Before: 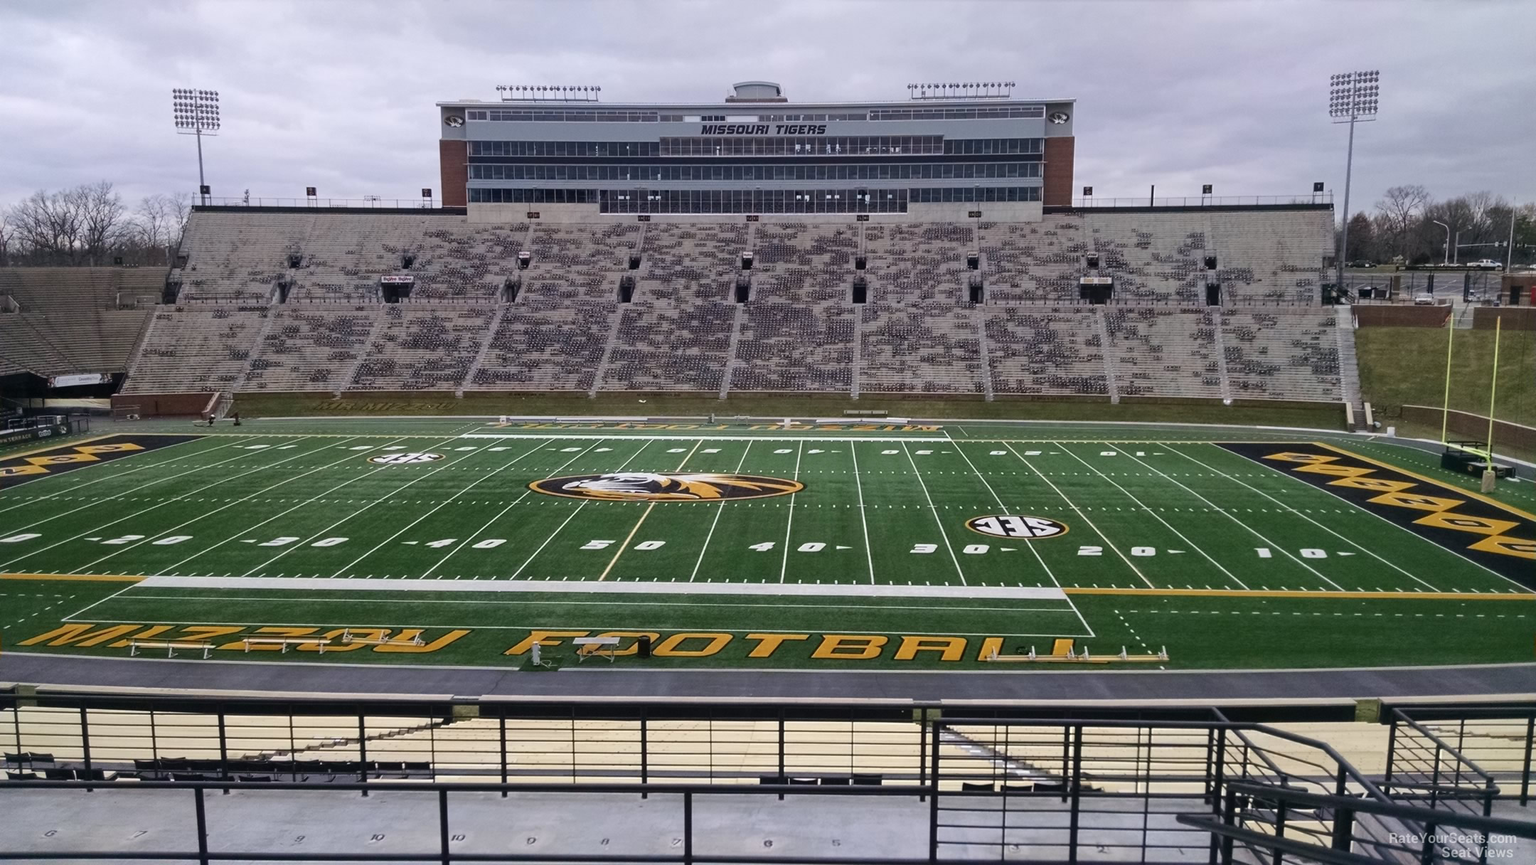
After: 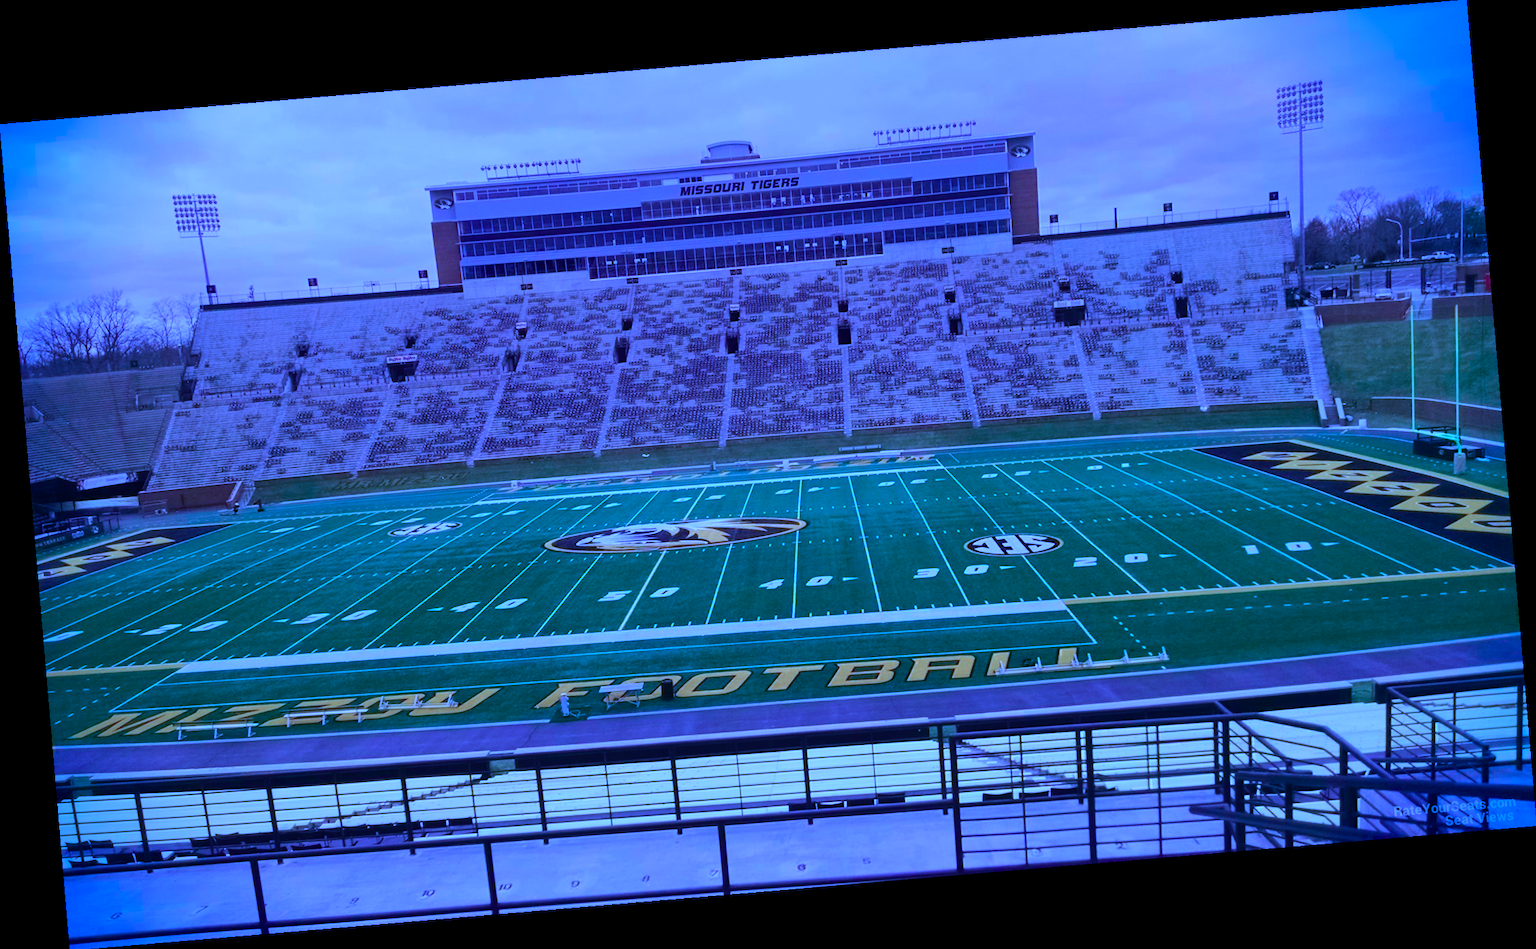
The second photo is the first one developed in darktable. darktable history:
color calibration: output R [0.948, 0.091, -0.04, 0], output G [-0.3, 1.384, -0.085, 0], output B [-0.108, 0.061, 1.08, 0], illuminant as shot in camera, x 0.484, y 0.43, temperature 2405.29 K
rotate and perspective: rotation -4.86°, automatic cropping off
vignetting: fall-off start 88.53%, fall-off radius 44.2%, saturation 0.376, width/height ratio 1.161
